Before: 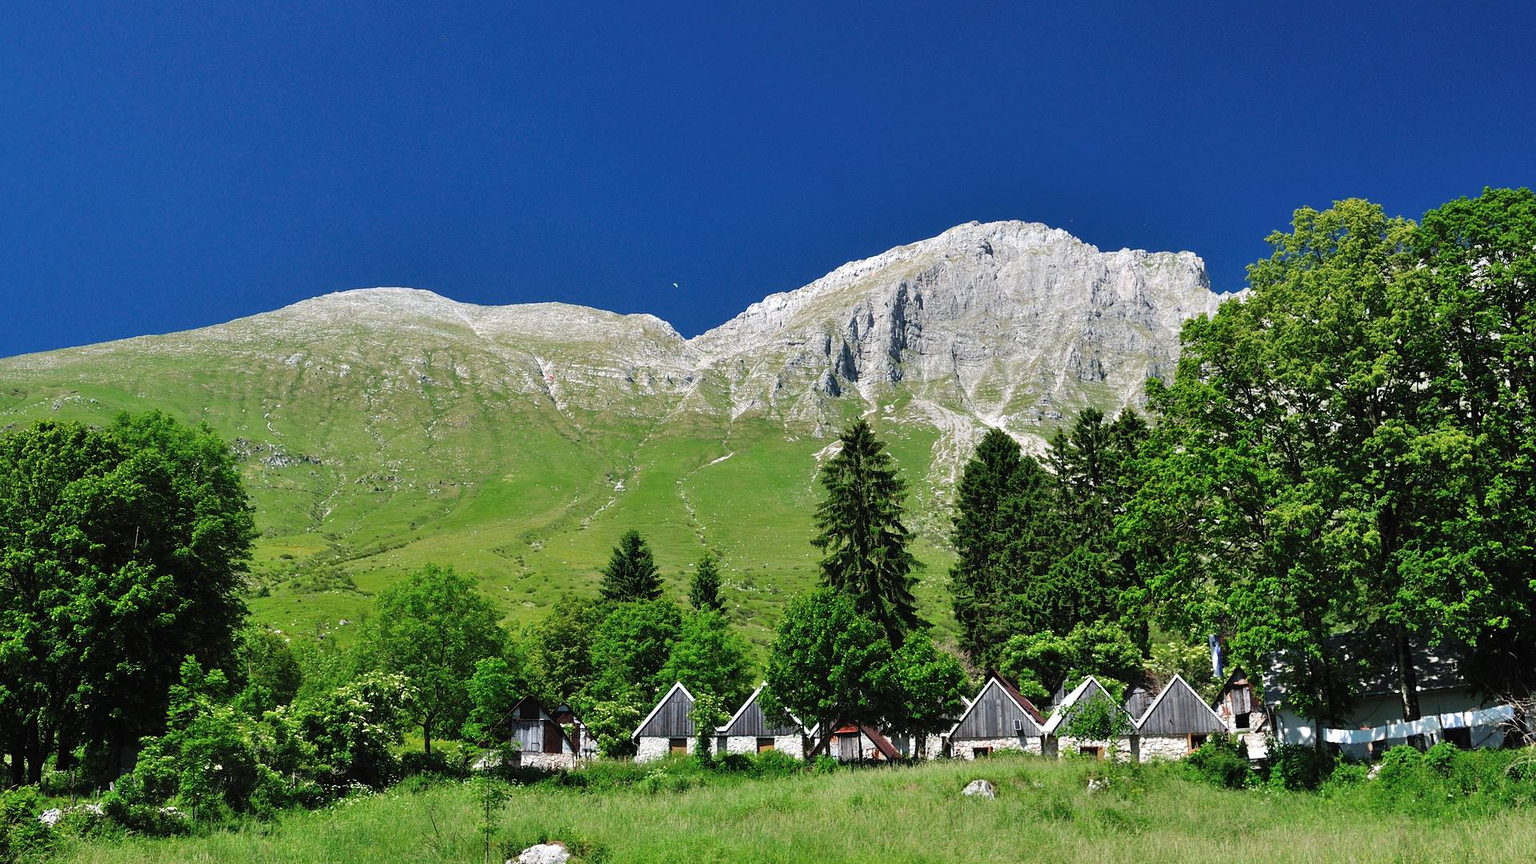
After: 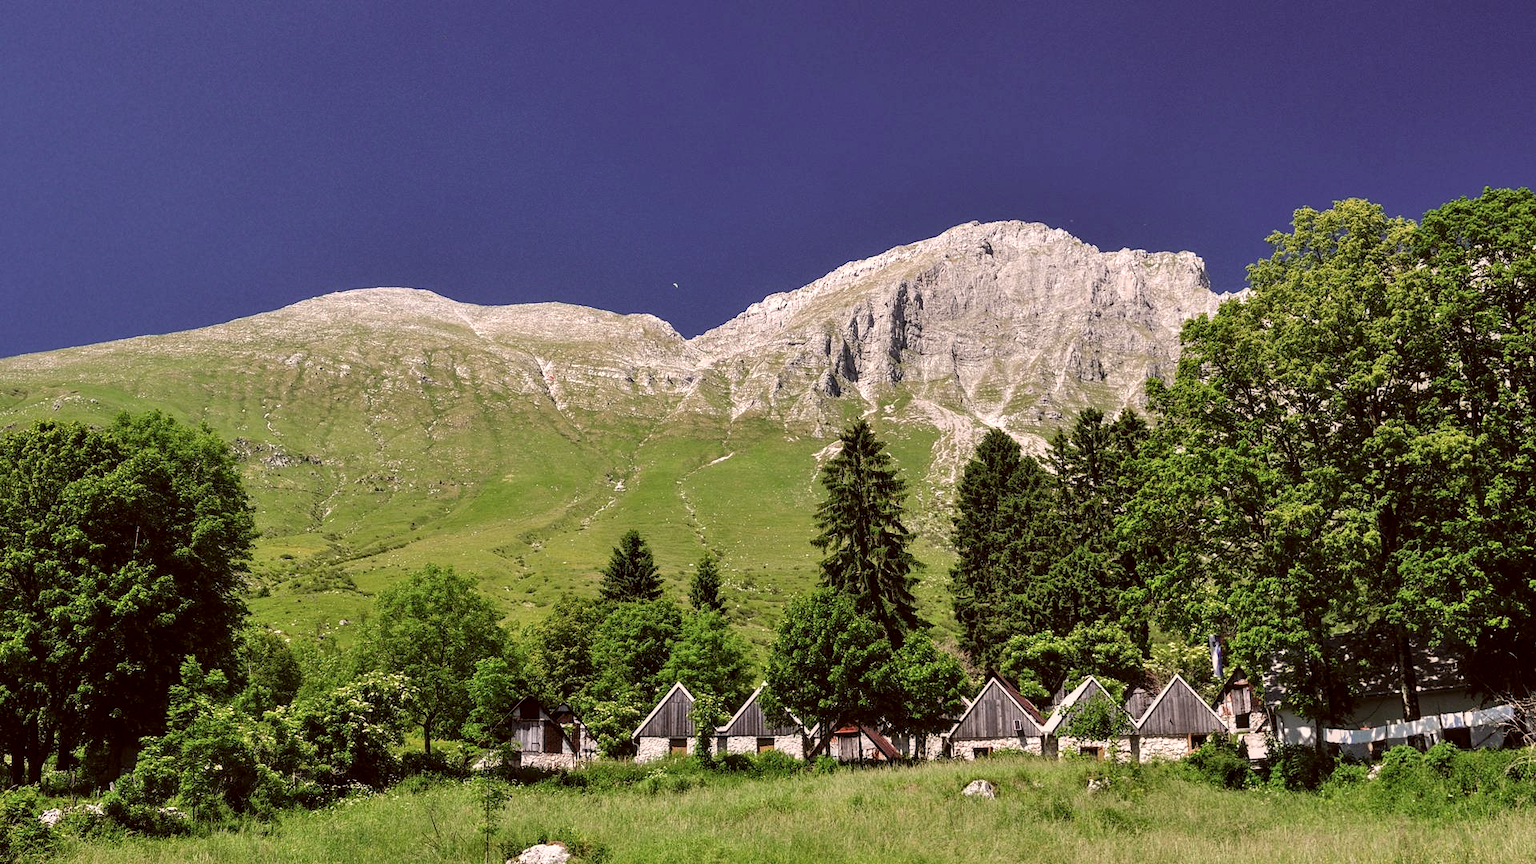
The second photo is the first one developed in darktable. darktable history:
color correction: highlights a* 10.24, highlights b* 9.68, shadows a* 7.94, shadows b* 8.29, saturation 0.806
color zones: curves: ch0 [(0, 0.5) (0.143, 0.5) (0.286, 0.5) (0.429, 0.5) (0.62, 0.489) (0.714, 0.445) (0.844, 0.496) (1, 0.5)]; ch1 [(0, 0.5) (0.143, 0.5) (0.286, 0.5) (0.429, 0.5) (0.571, 0.5) (0.714, 0.523) (0.857, 0.5) (1, 0.5)], mix 25.47%
local contrast: on, module defaults
